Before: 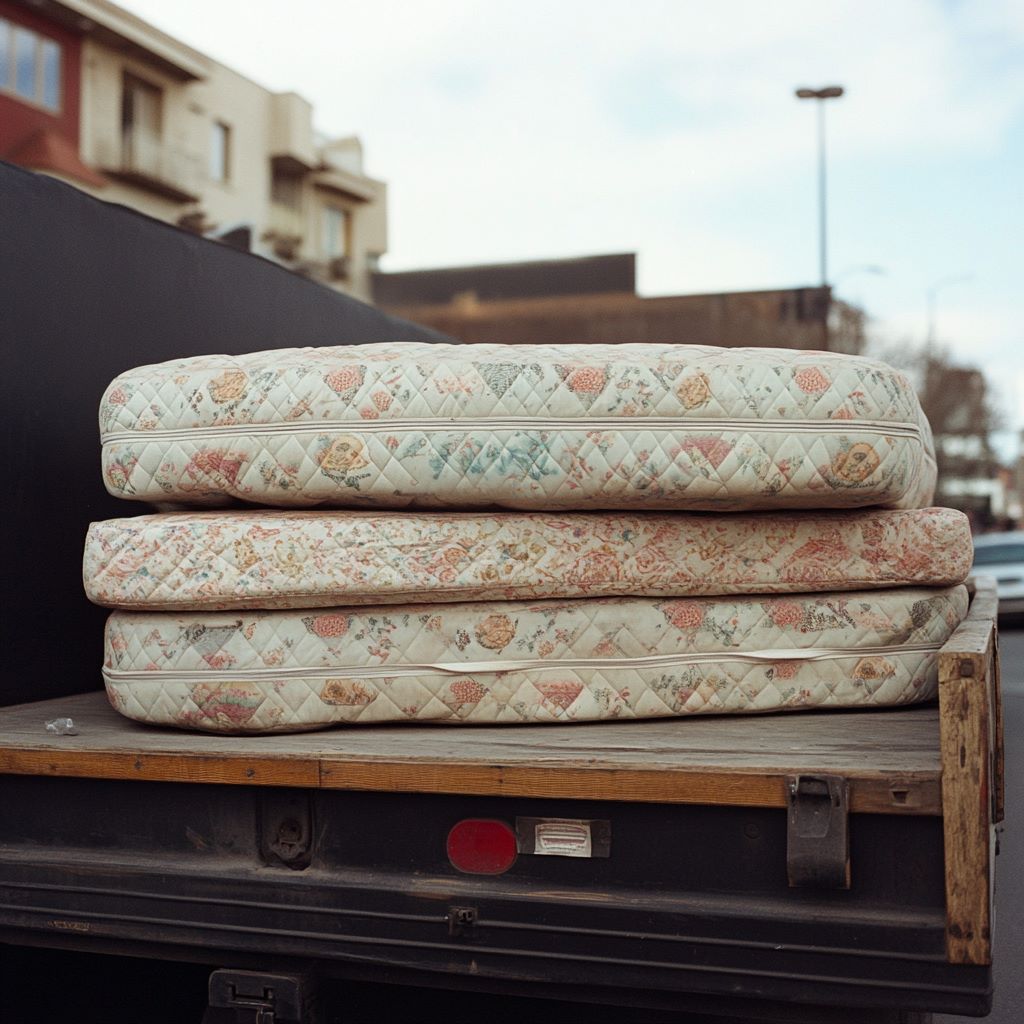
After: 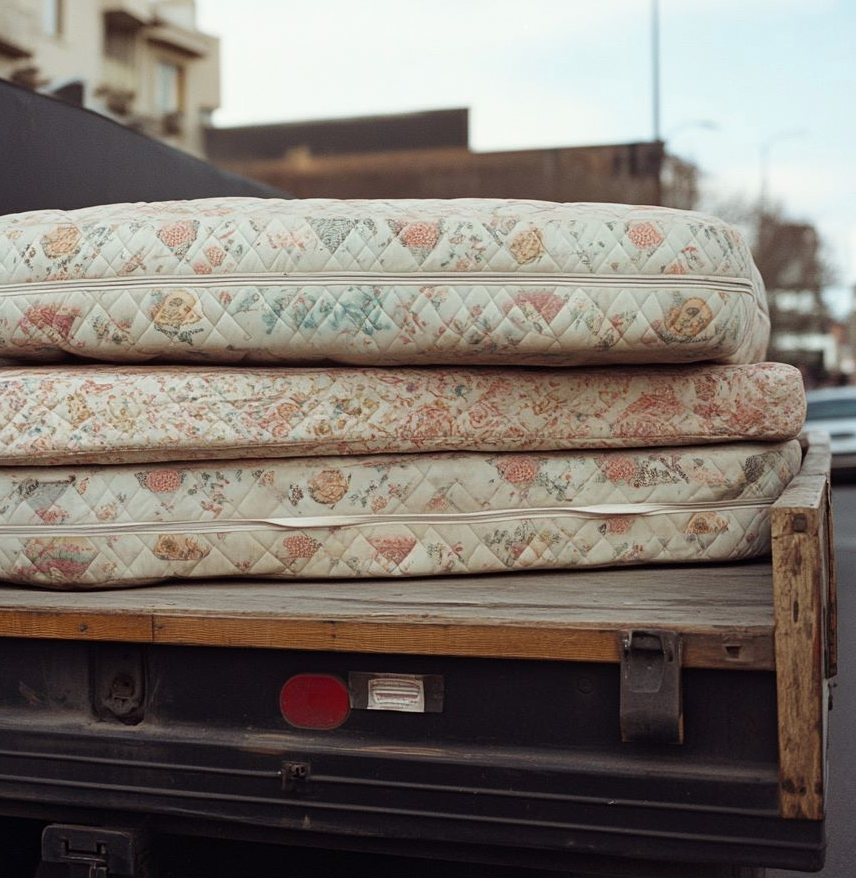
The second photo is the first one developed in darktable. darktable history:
contrast brightness saturation: contrast 0.01, saturation -0.05
crop: left 16.315%, top 14.246%
